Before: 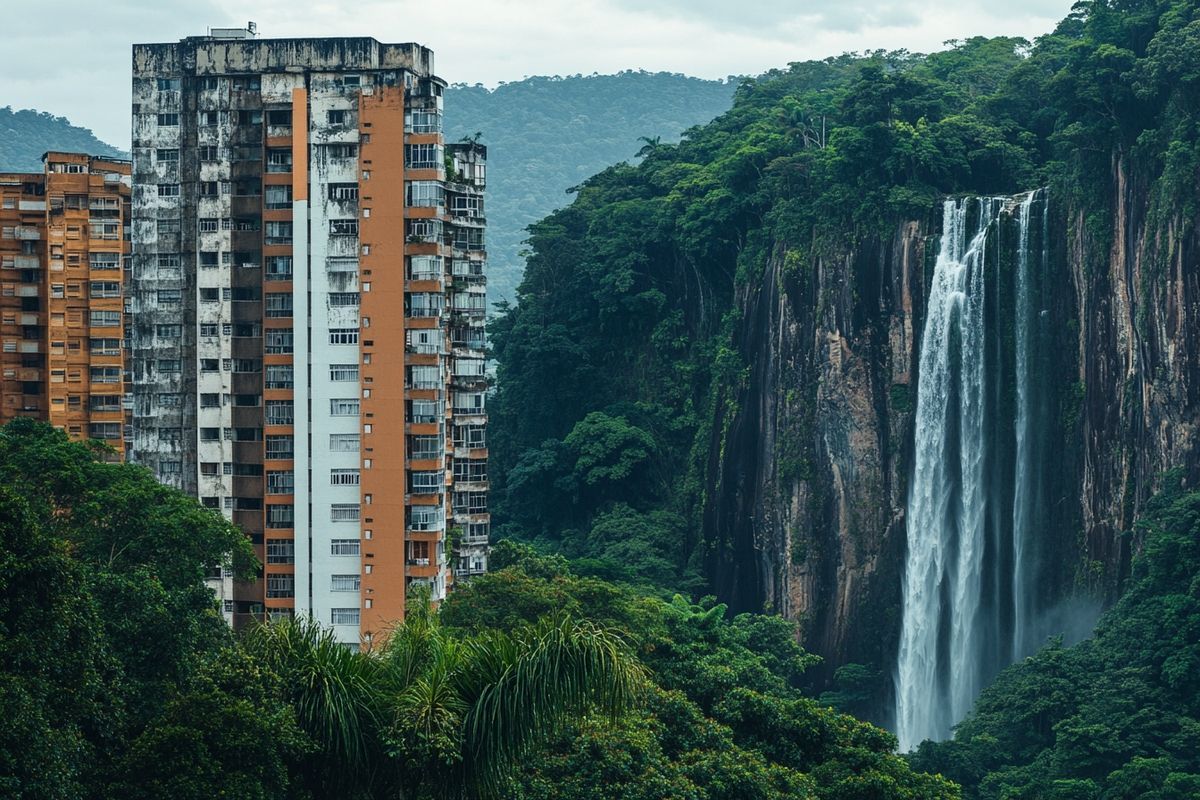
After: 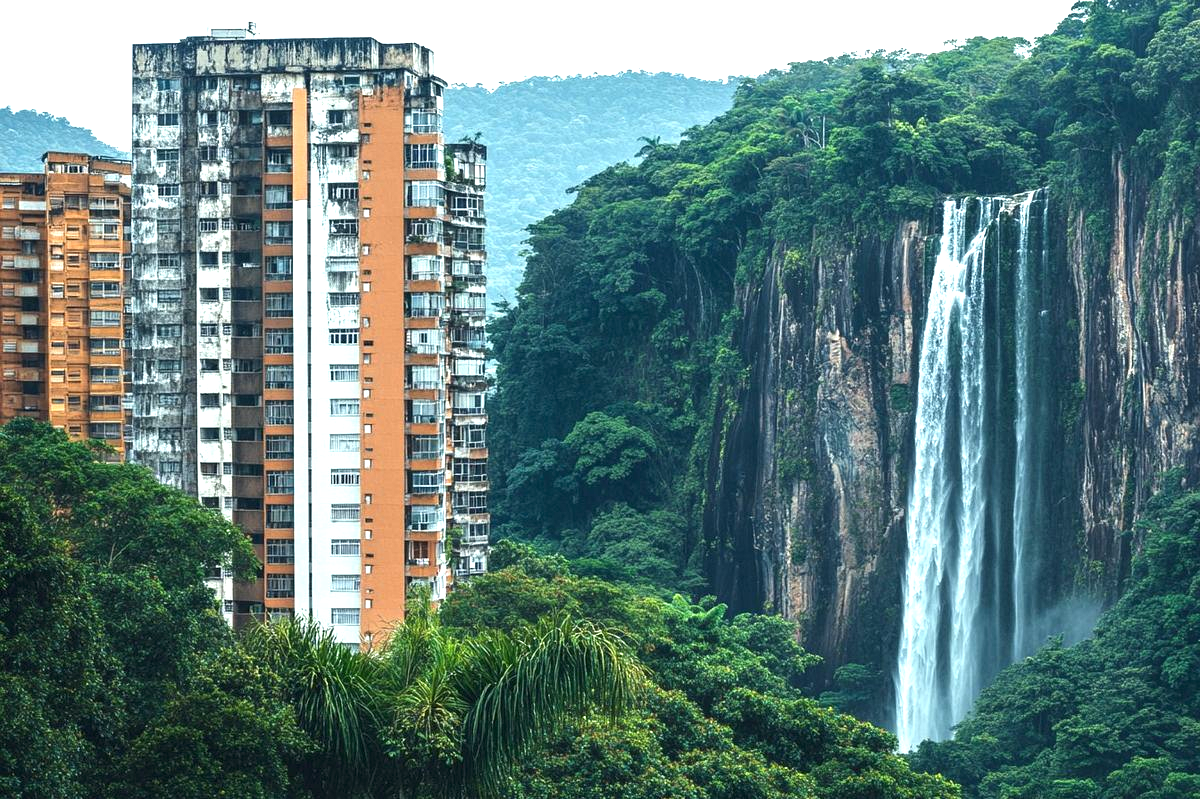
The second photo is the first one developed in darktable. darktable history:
exposure: black level correction 0, exposure 1.2 EV, compensate highlight preservation false
local contrast: highlights 101%, shadows 98%, detail 119%, midtone range 0.2
crop: bottom 0.077%
